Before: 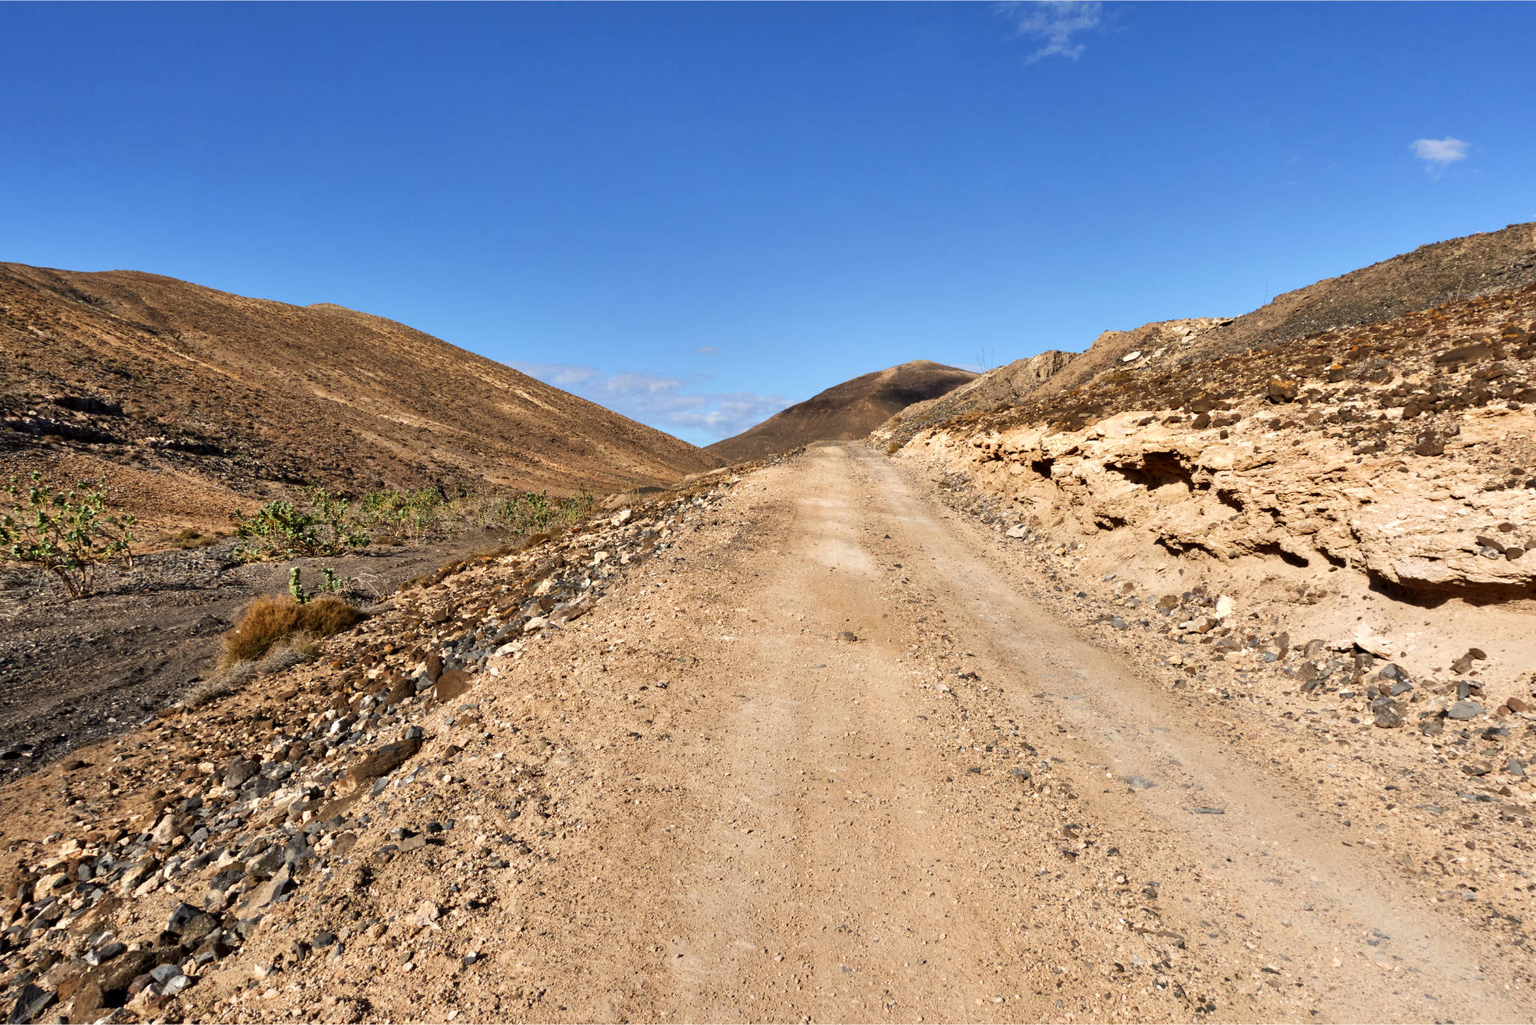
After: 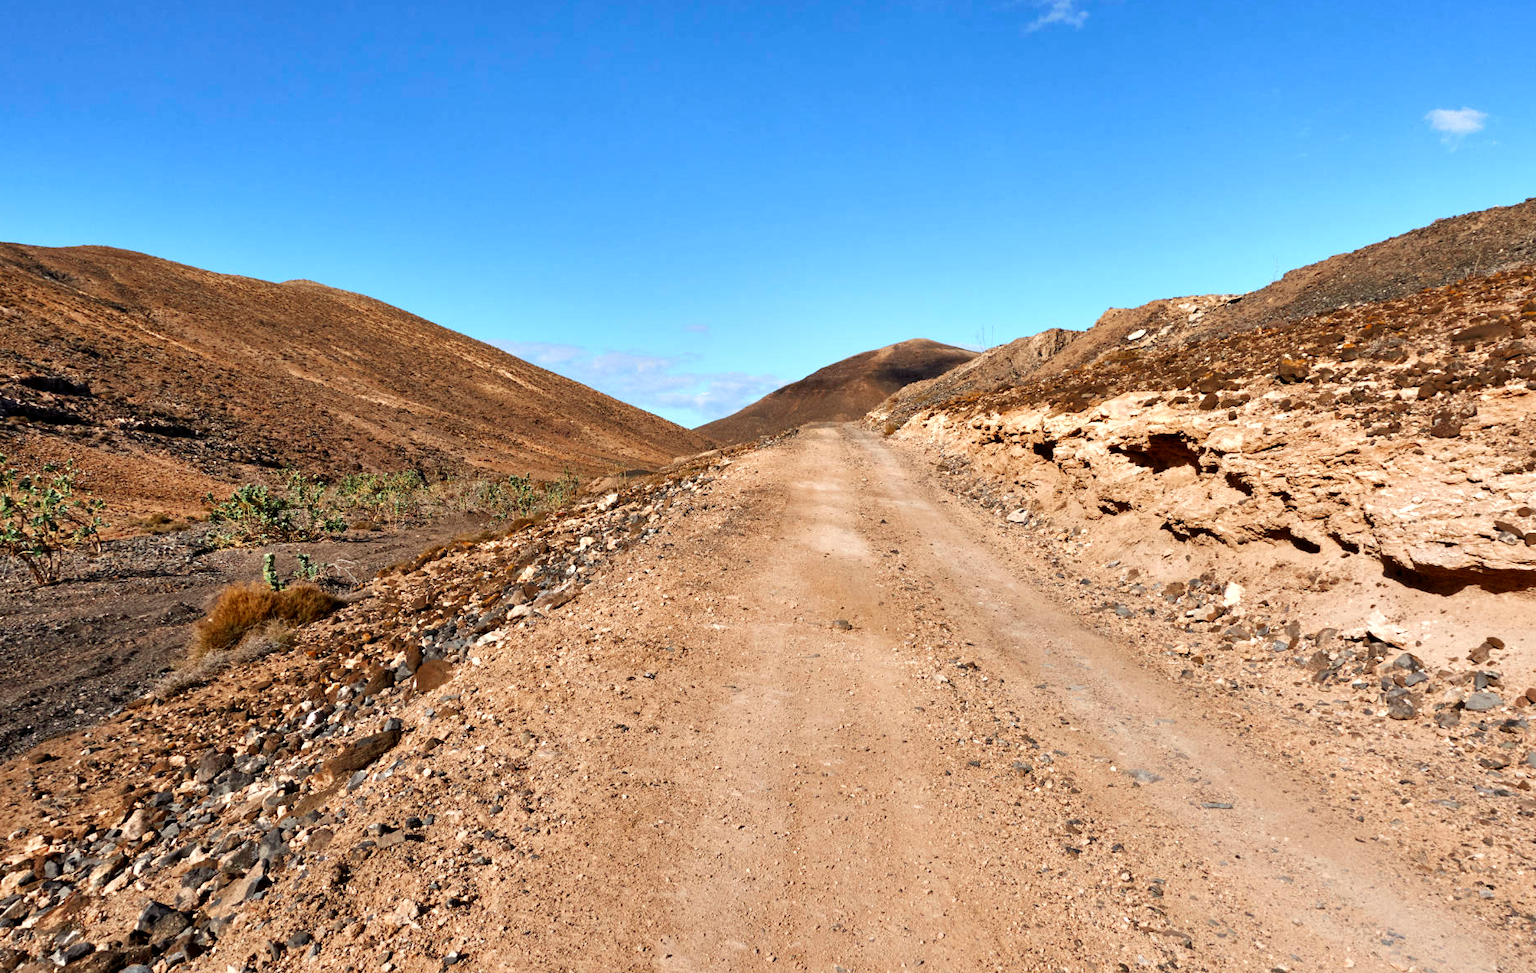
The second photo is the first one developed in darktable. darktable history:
exposure: exposure 0.165 EV, compensate highlight preservation false
crop: left 2.292%, top 3.333%, right 1.233%, bottom 4.97%
color zones: curves: ch0 [(0, 0.5) (0.125, 0.4) (0.25, 0.5) (0.375, 0.4) (0.5, 0.4) (0.625, 0.6) (0.75, 0.6) (0.875, 0.5)]; ch1 [(0, 0.4) (0.125, 0.5) (0.25, 0.4) (0.375, 0.4) (0.5, 0.4) (0.625, 0.4) (0.75, 0.5) (0.875, 0.4)]; ch2 [(0, 0.6) (0.125, 0.5) (0.25, 0.5) (0.375, 0.6) (0.5, 0.6) (0.625, 0.5) (0.75, 0.5) (0.875, 0.5)]
